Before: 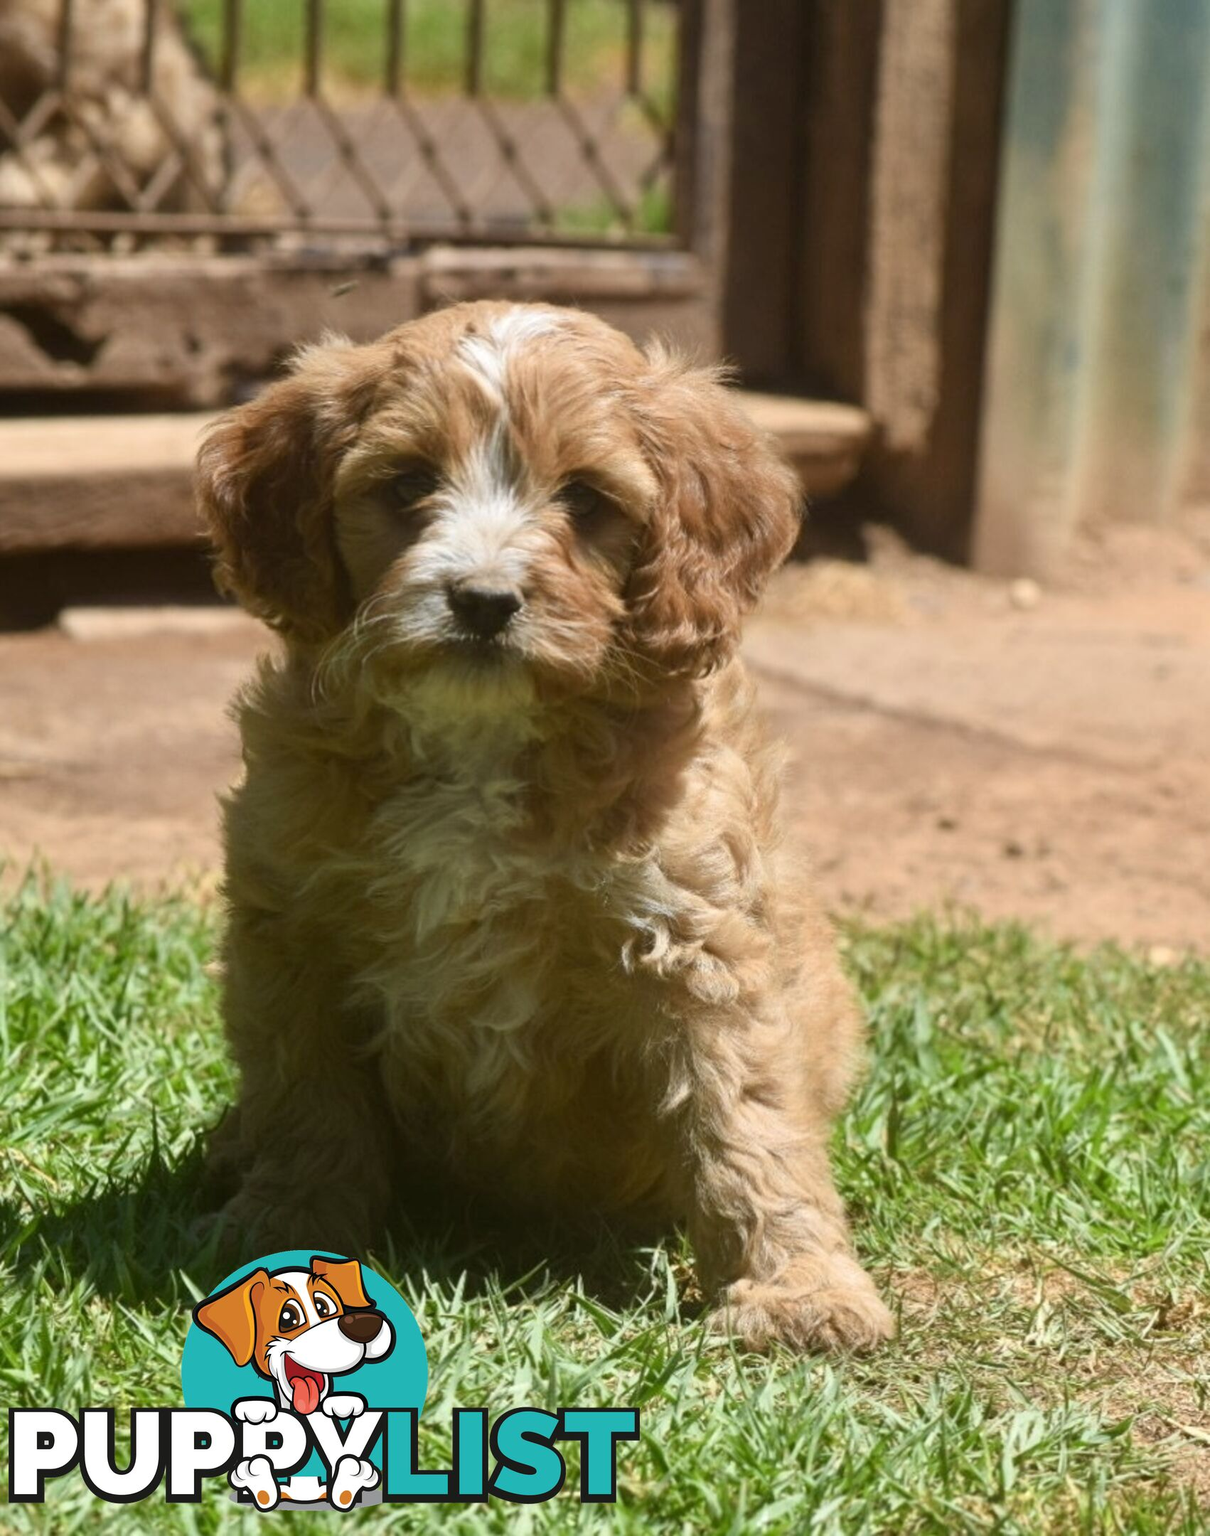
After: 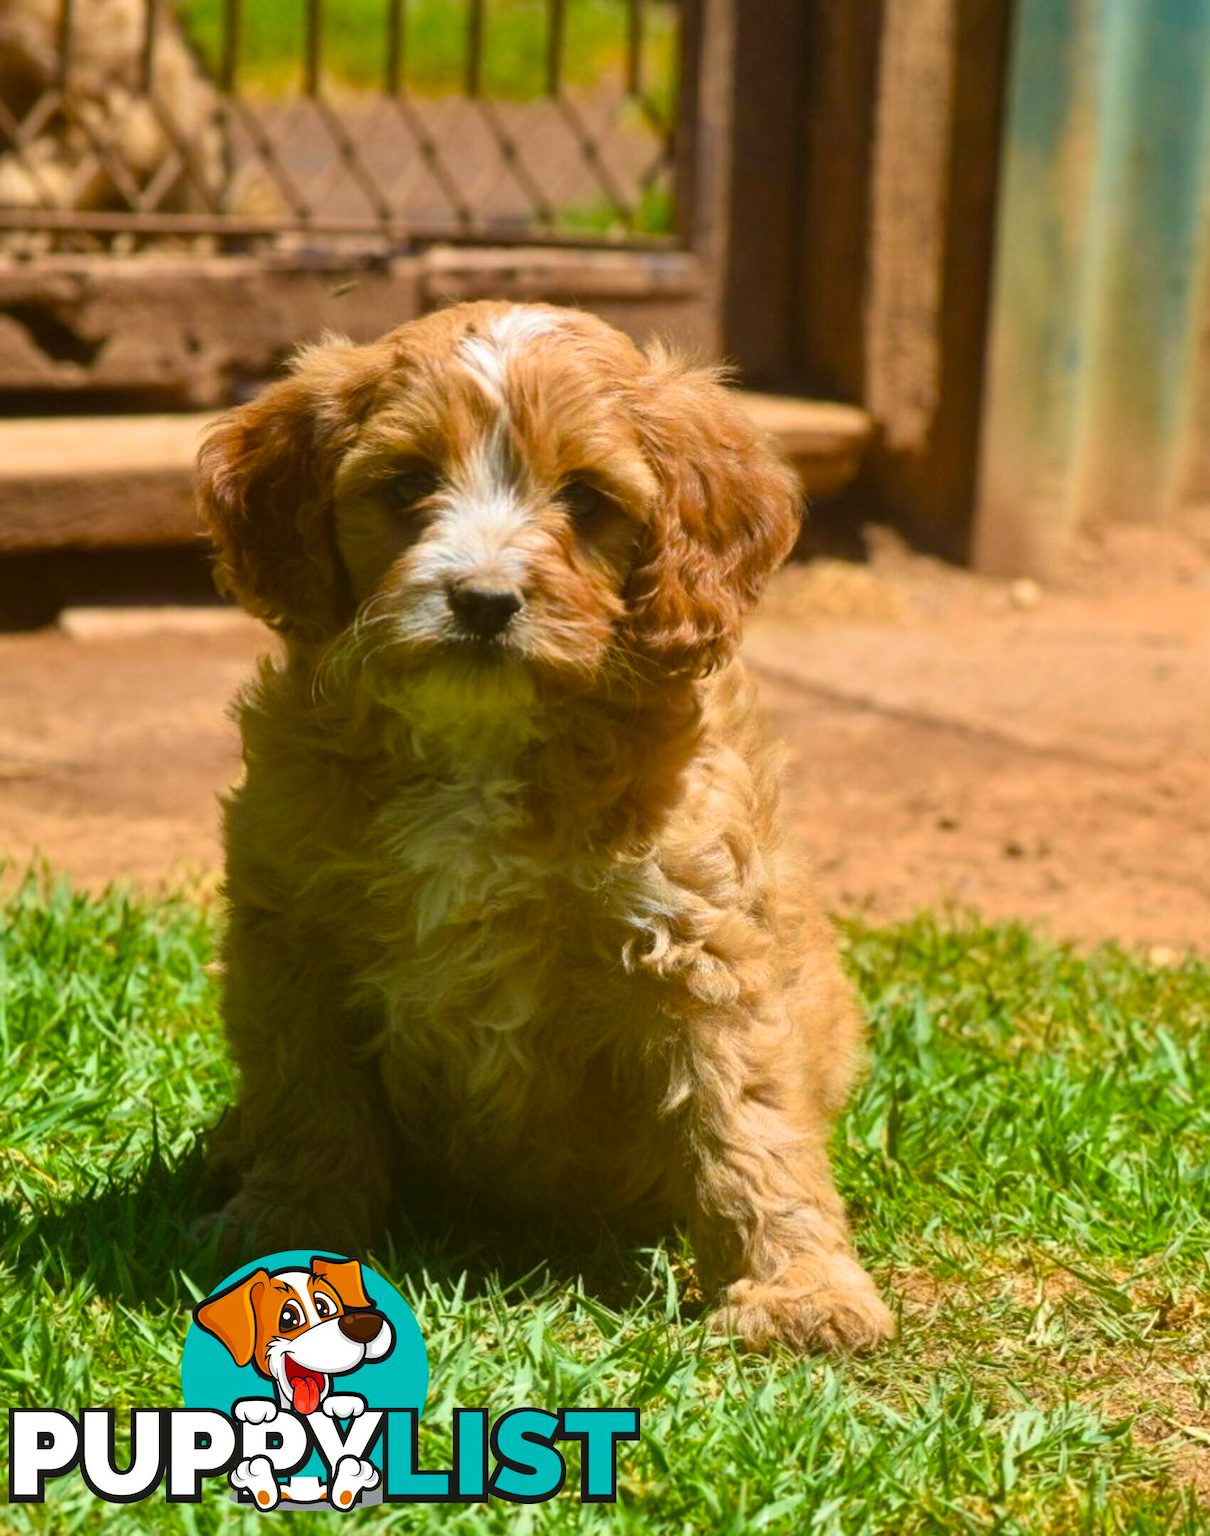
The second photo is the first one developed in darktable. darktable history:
shadows and highlights: radius 125.46, shadows 30.51, highlights -30.51, low approximation 0.01, soften with gaussian
color balance rgb: perceptual saturation grading › global saturation 30%, global vibrance 20%
velvia: on, module defaults
